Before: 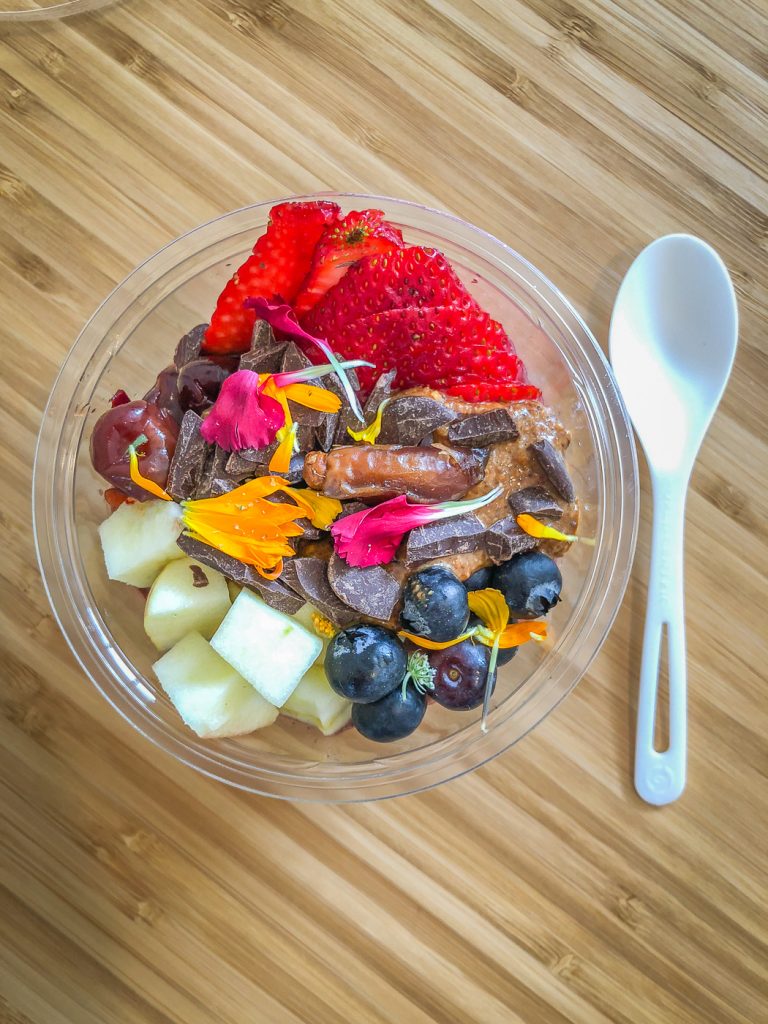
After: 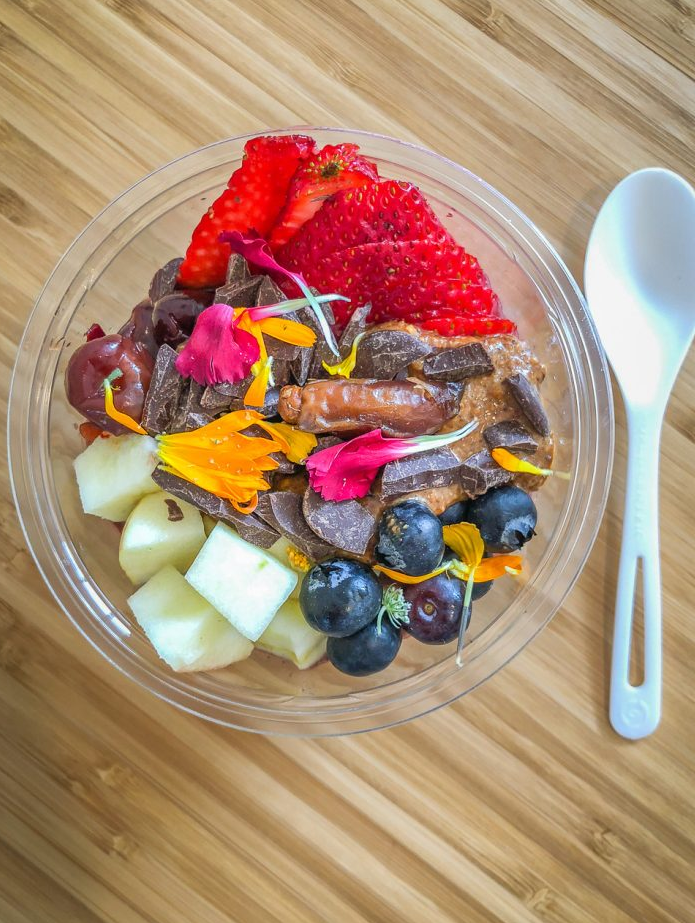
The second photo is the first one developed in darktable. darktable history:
crop: left 3.351%, top 6.494%, right 6.143%, bottom 3.312%
